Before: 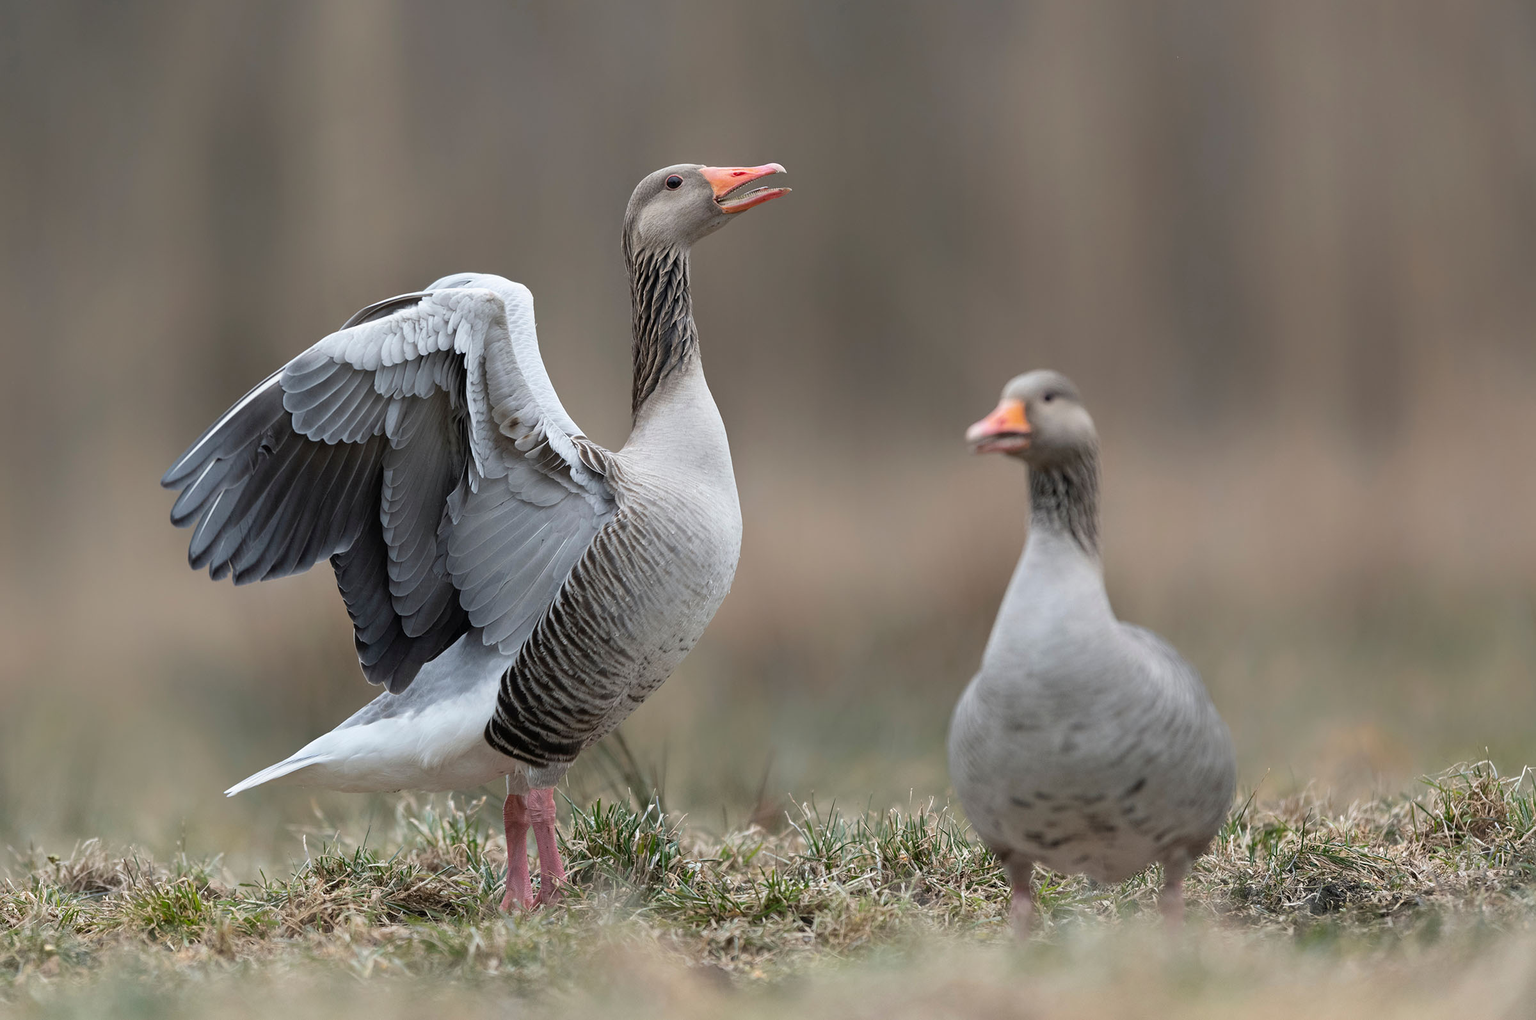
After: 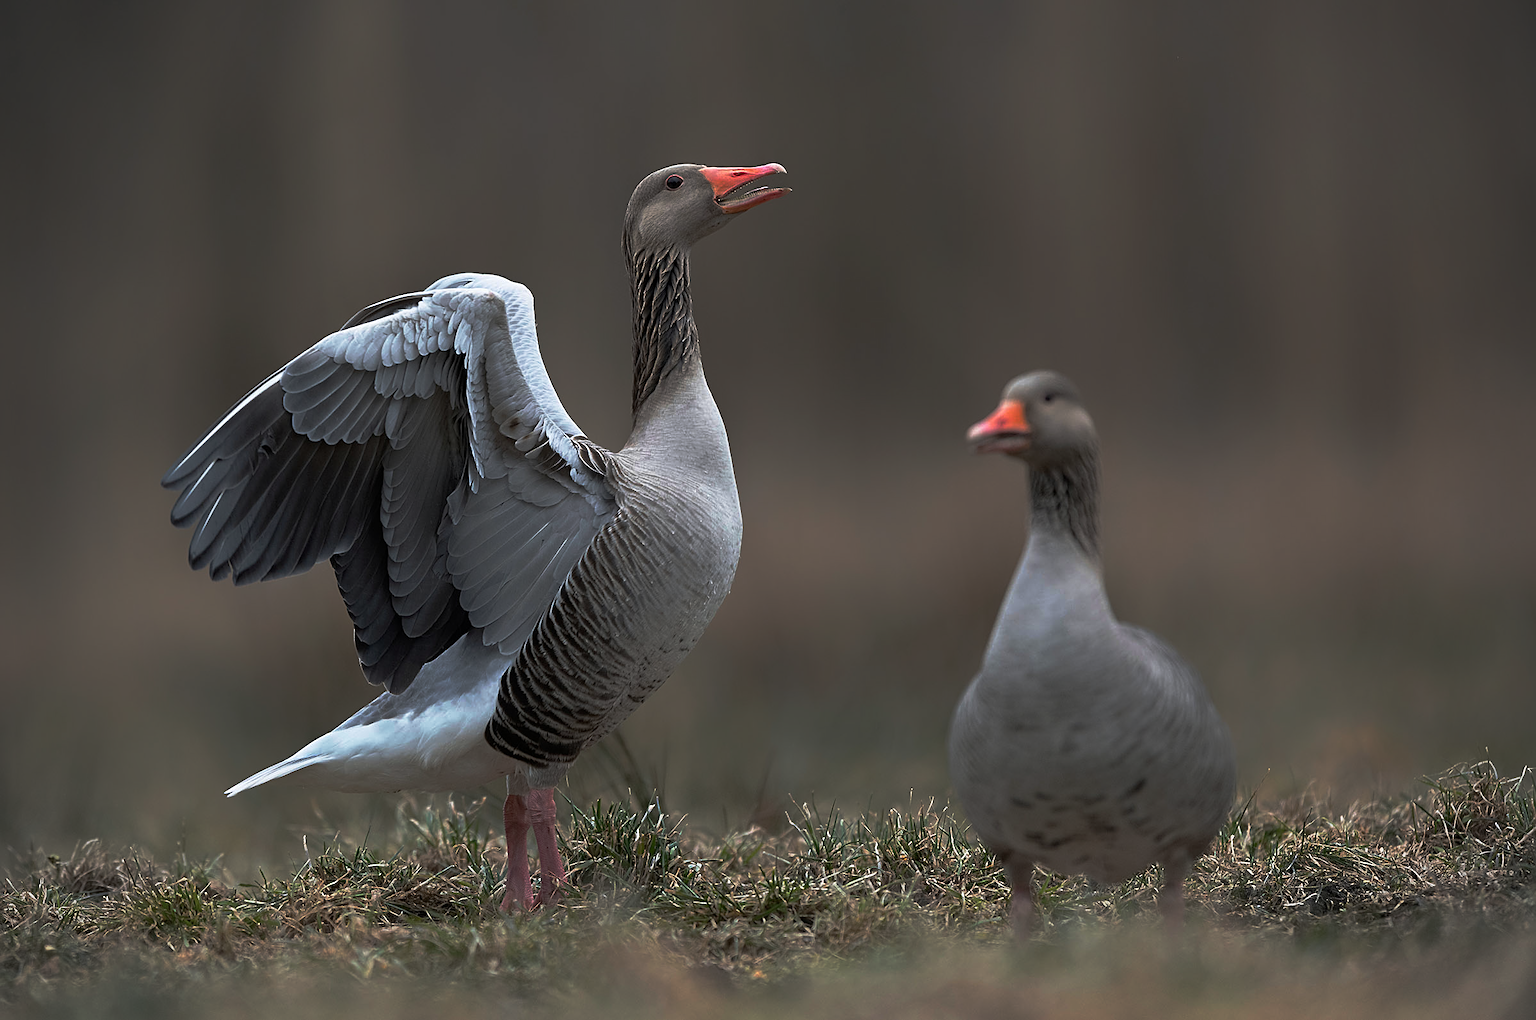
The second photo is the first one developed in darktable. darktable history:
sharpen: on, module defaults
base curve: curves: ch0 [(0, 0) (0.564, 0.291) (0.802, 0.731) (1, 1)], preserve colors none
vignetting: on, module defaults
